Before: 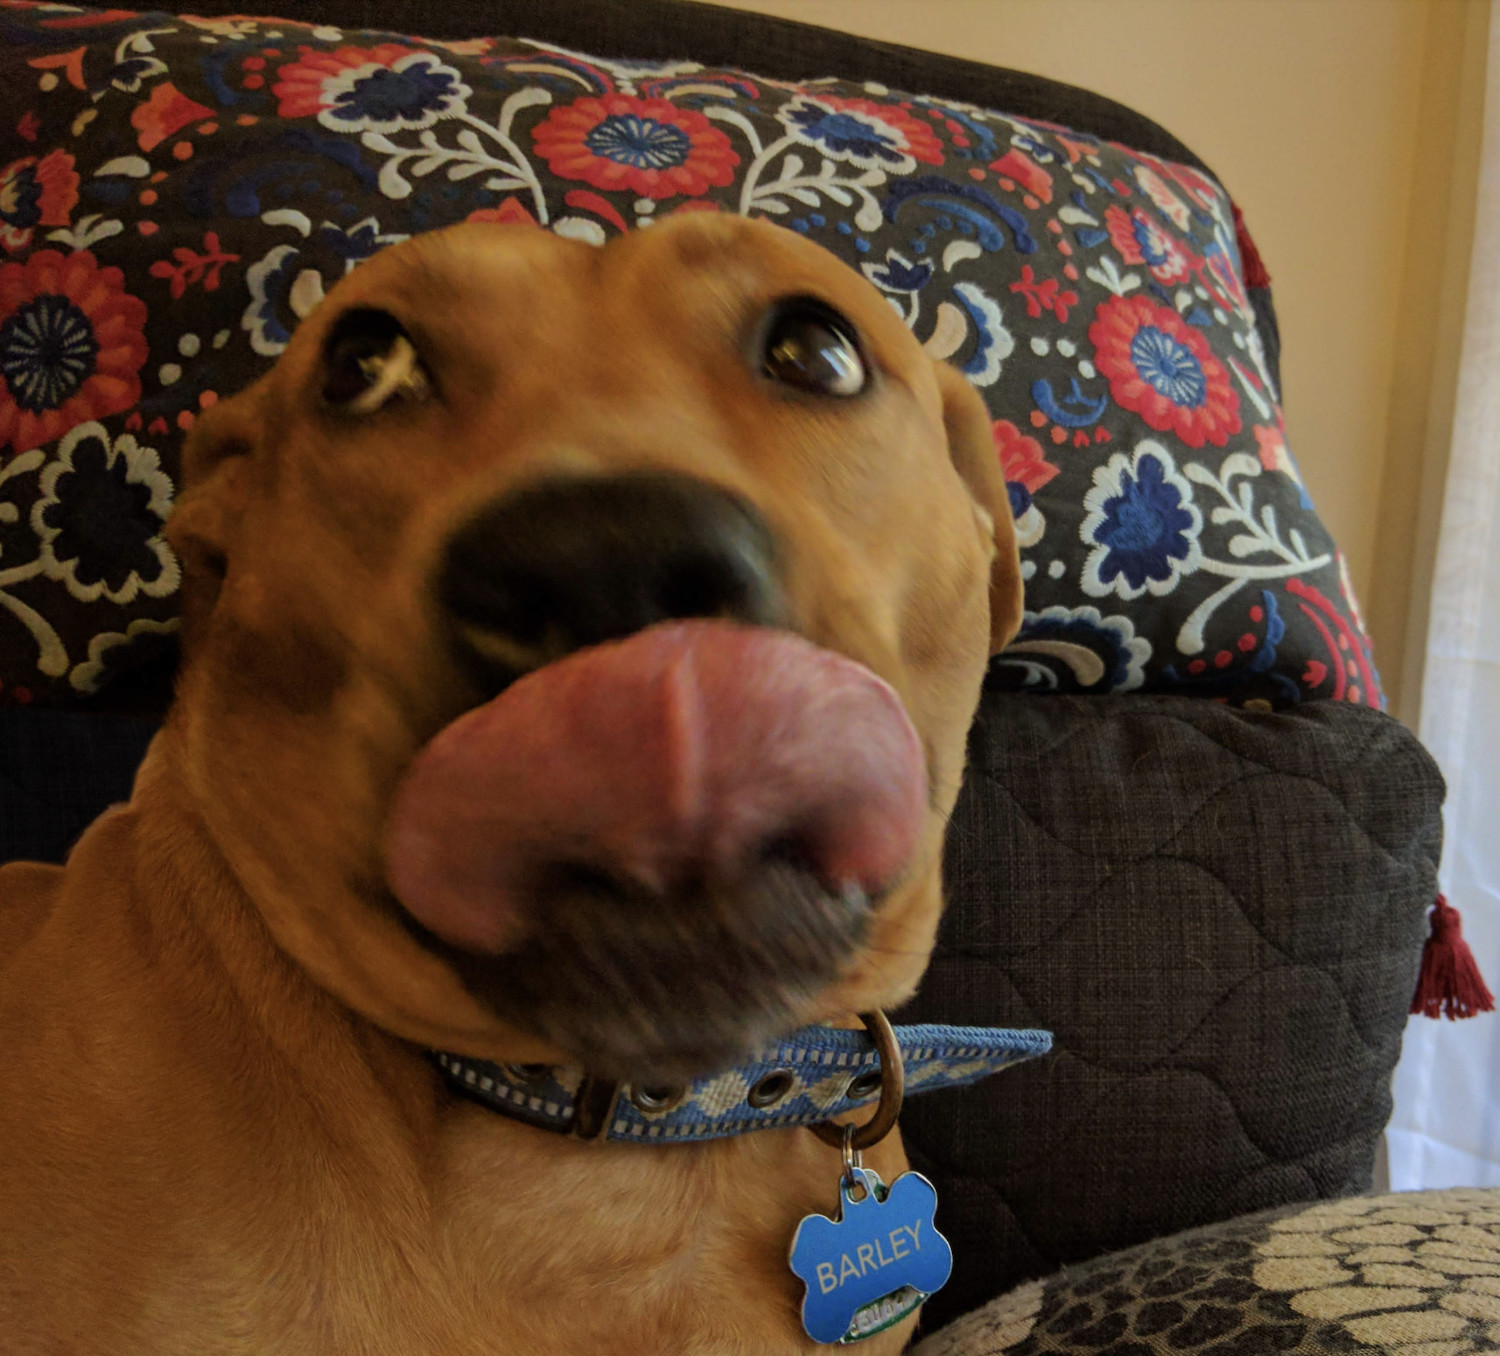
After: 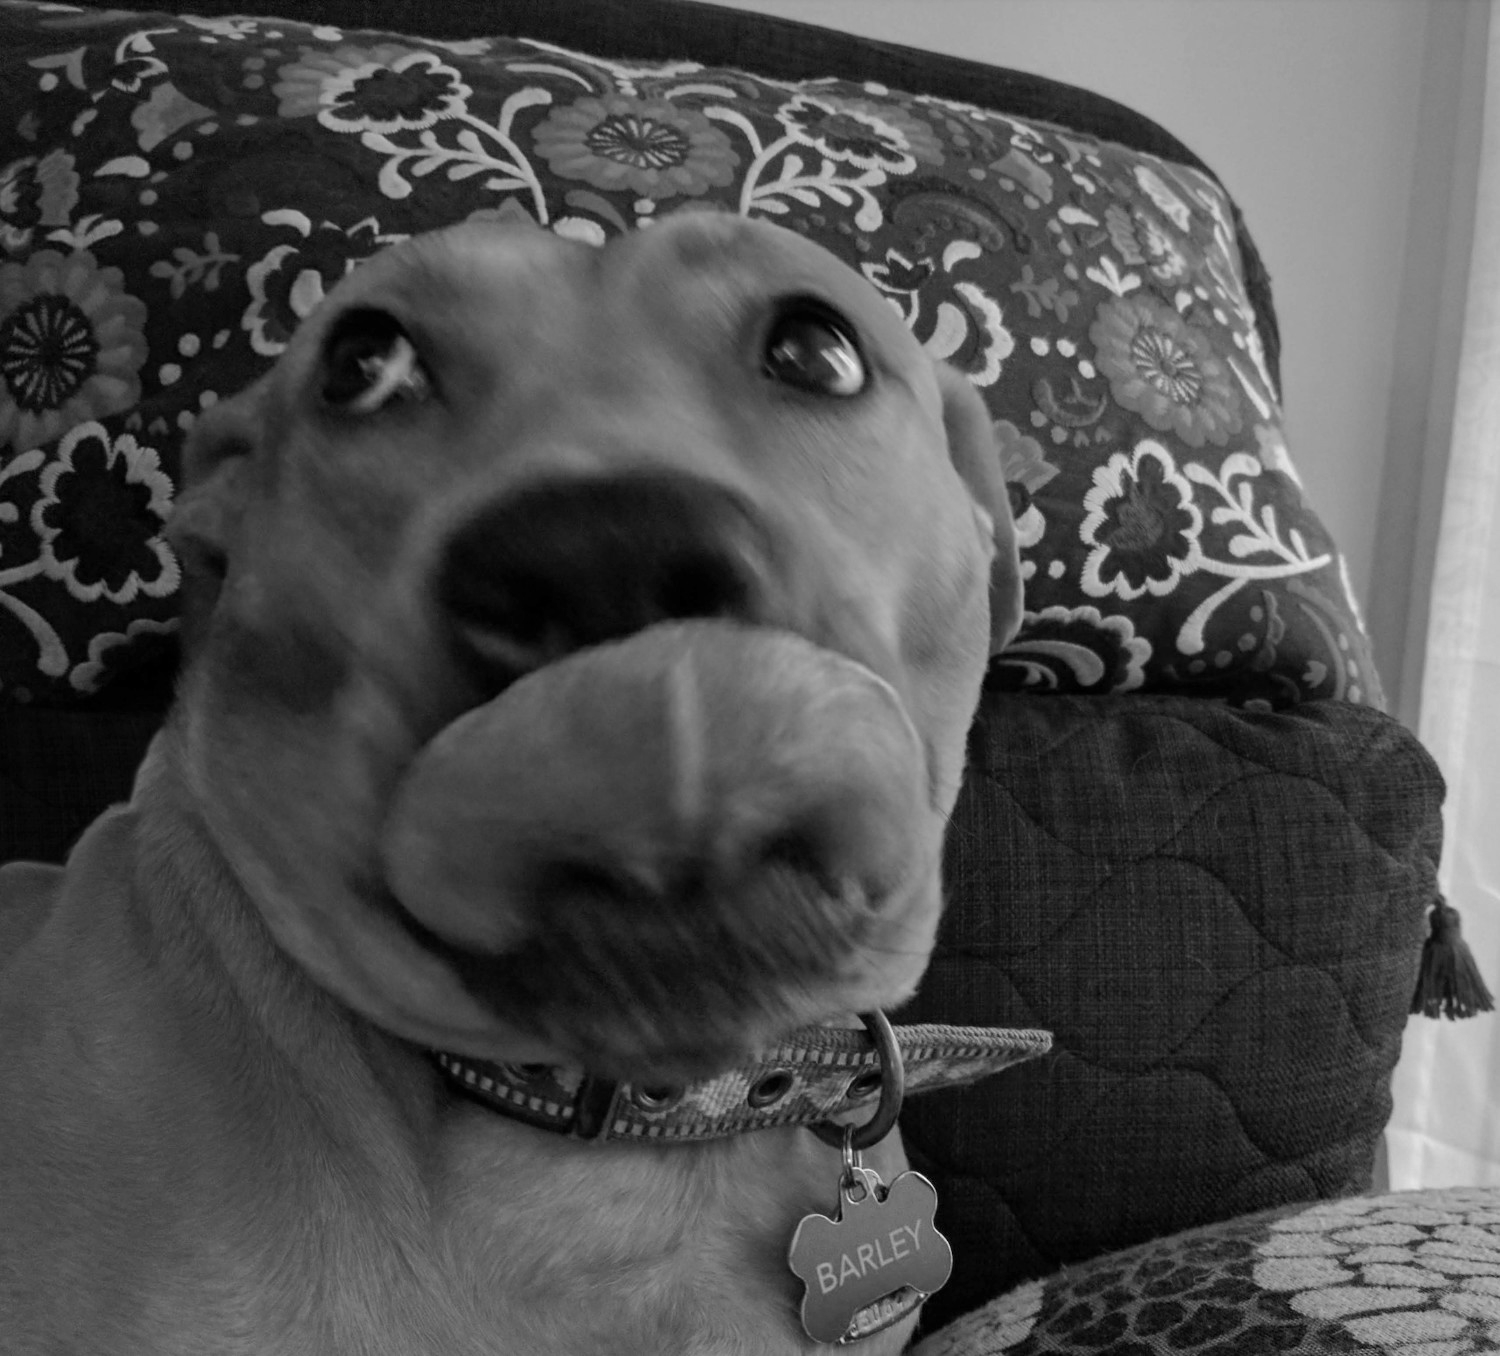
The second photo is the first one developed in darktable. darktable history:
monochrome: on, module defaults
exposure: exposure 0.2 EV, compensate highlight preservation false
